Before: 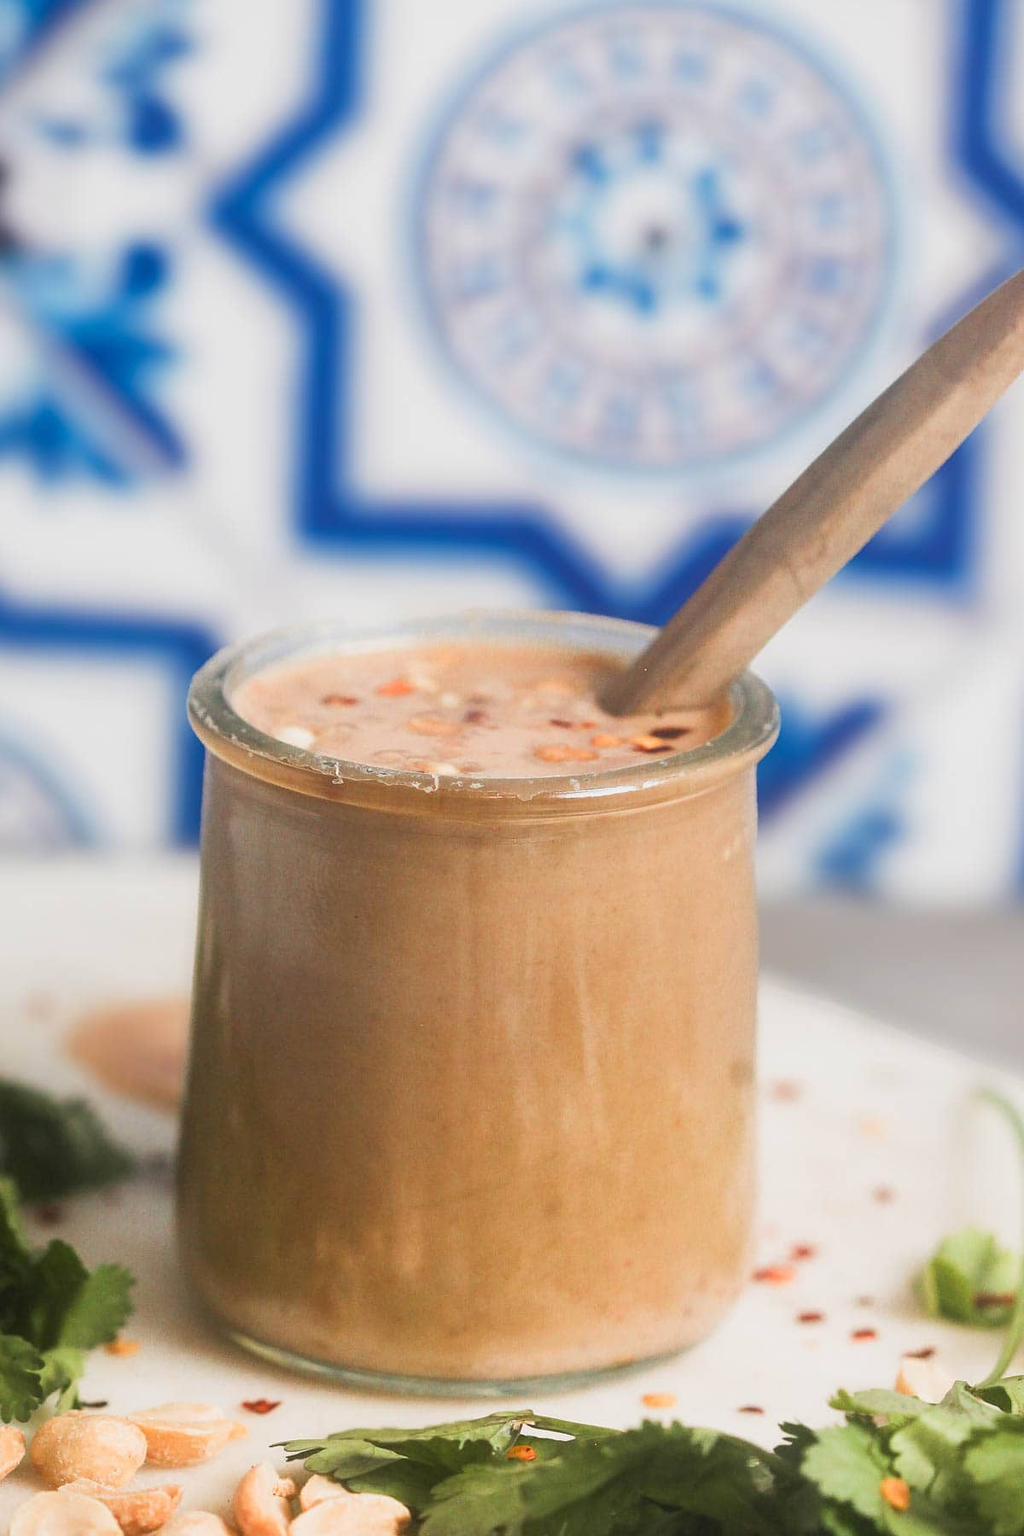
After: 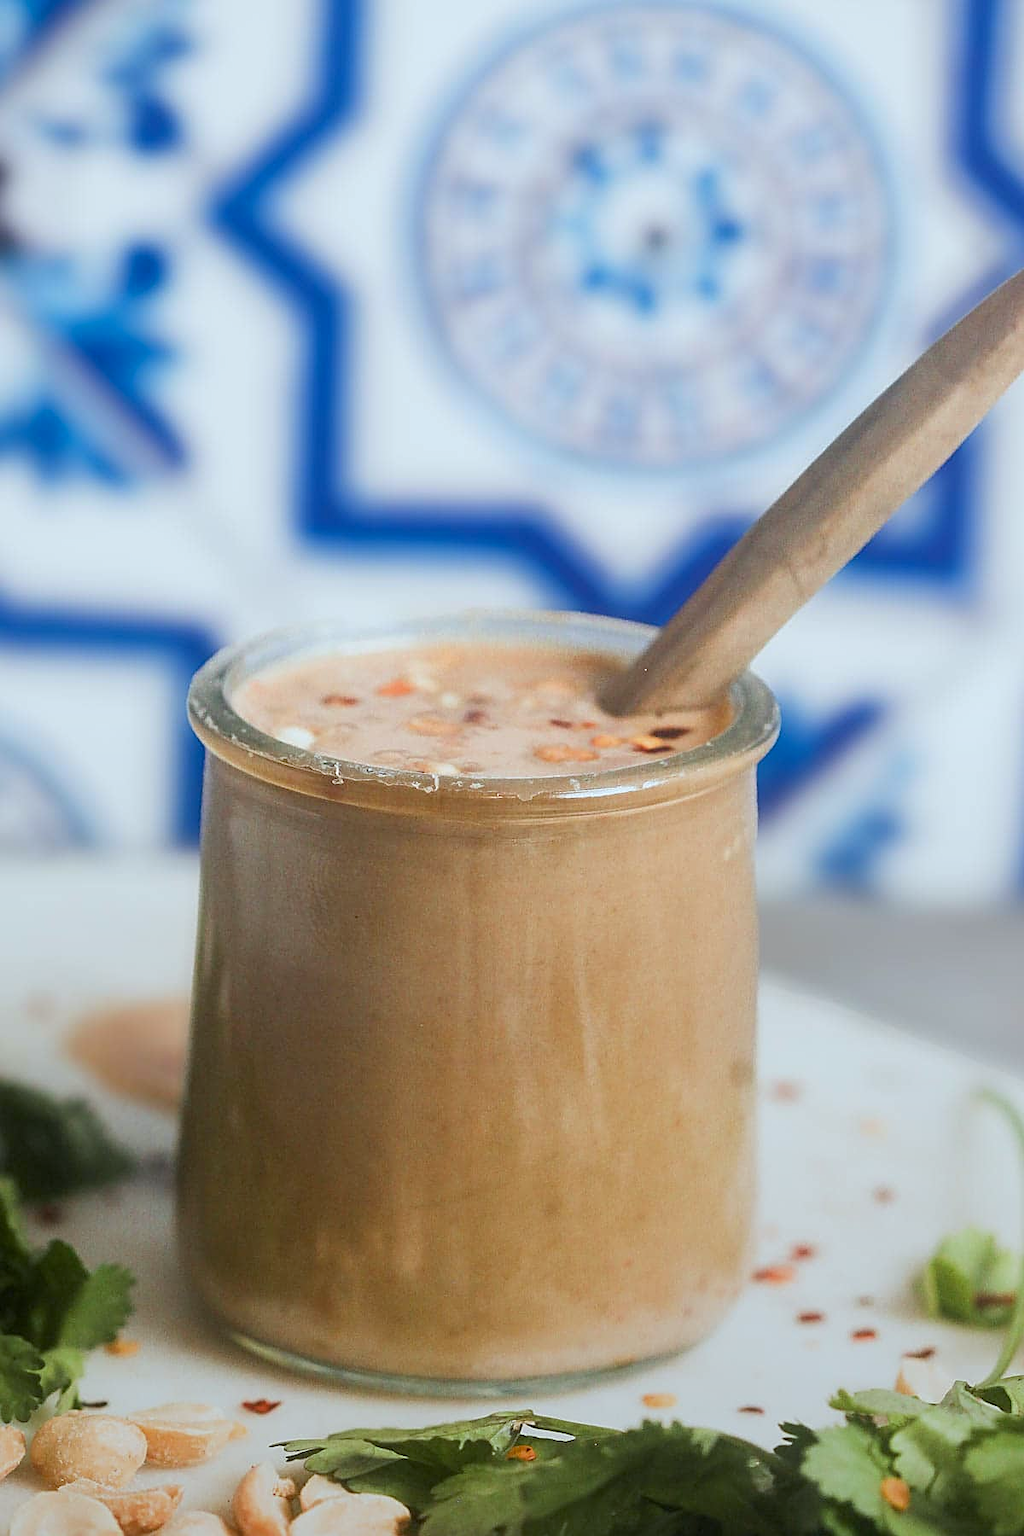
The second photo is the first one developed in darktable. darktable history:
graduated density: rotation -180°, offset 24.95
sharpen: on, module defaults
exposure: black level correction 0.005, exposure 0.014 EV, compensate highlight preservation false
white balance: red 0.925, blue 1.046
